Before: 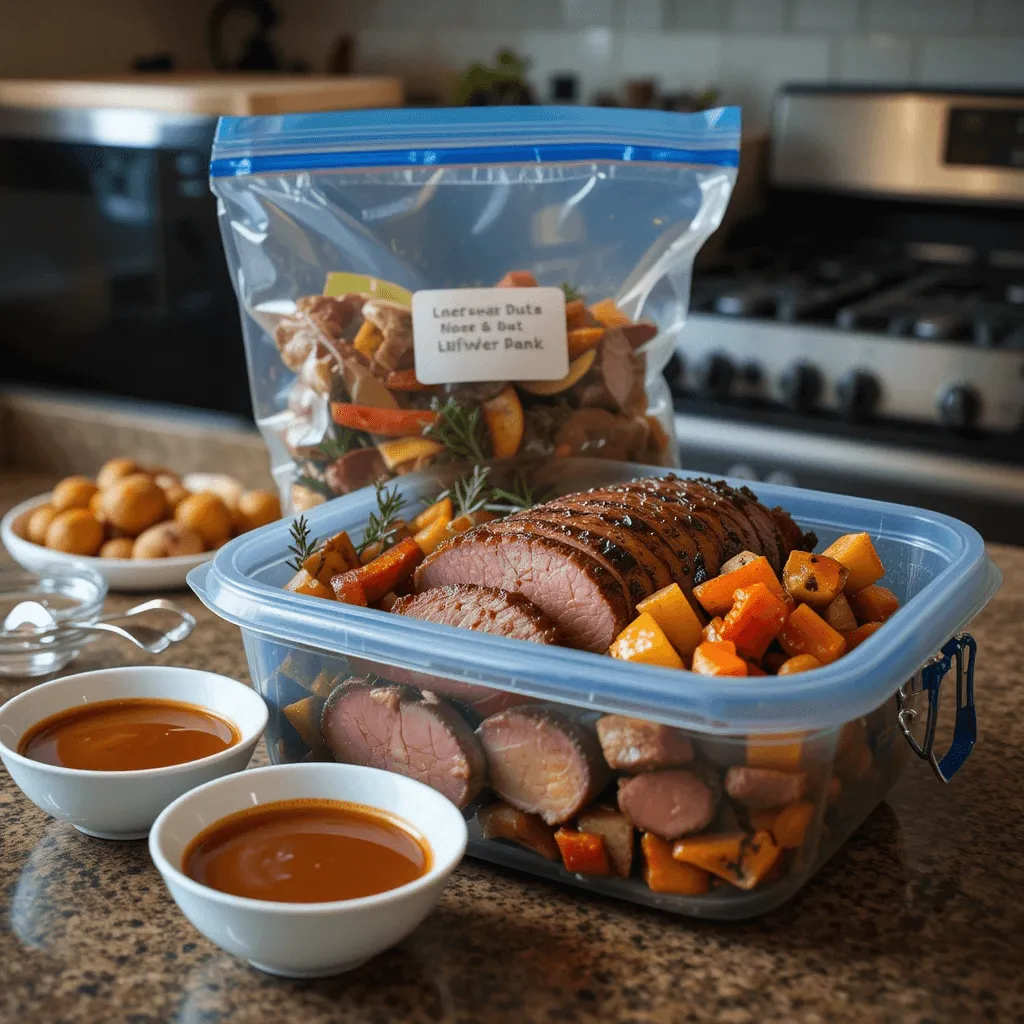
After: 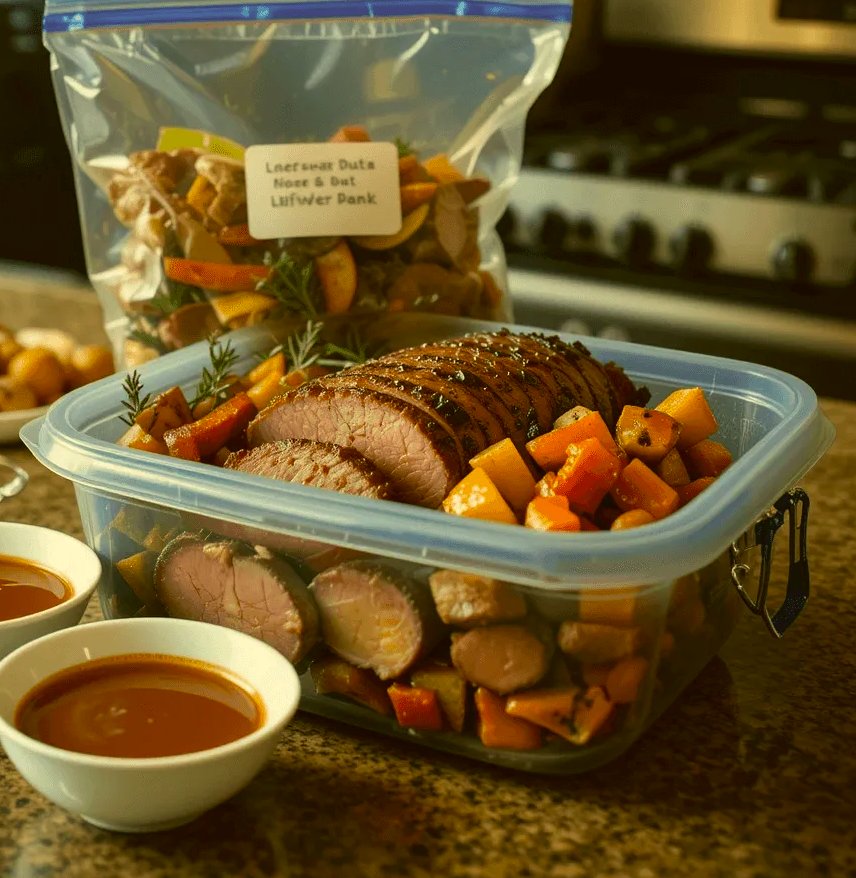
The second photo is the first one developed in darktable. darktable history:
color correction: highlights a* 0.153, highlights b* 29.06, shadows a* -0.309, shadows b* 21.25
crop: left 16.336%, top 14.218%
velvia: on, module defaults
